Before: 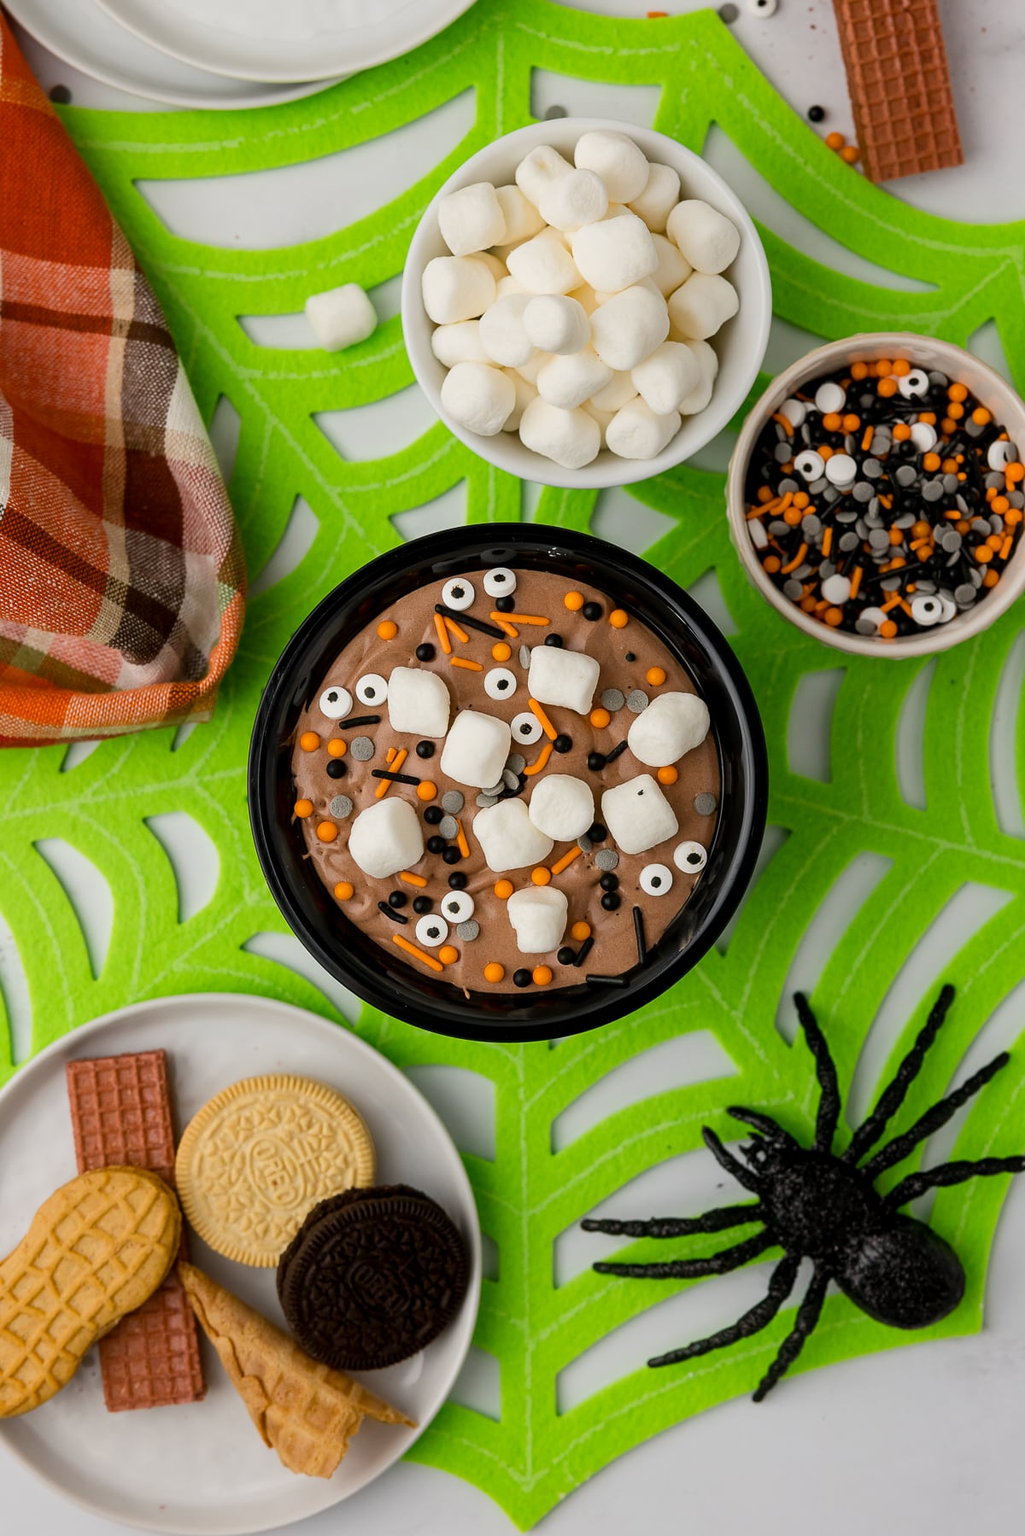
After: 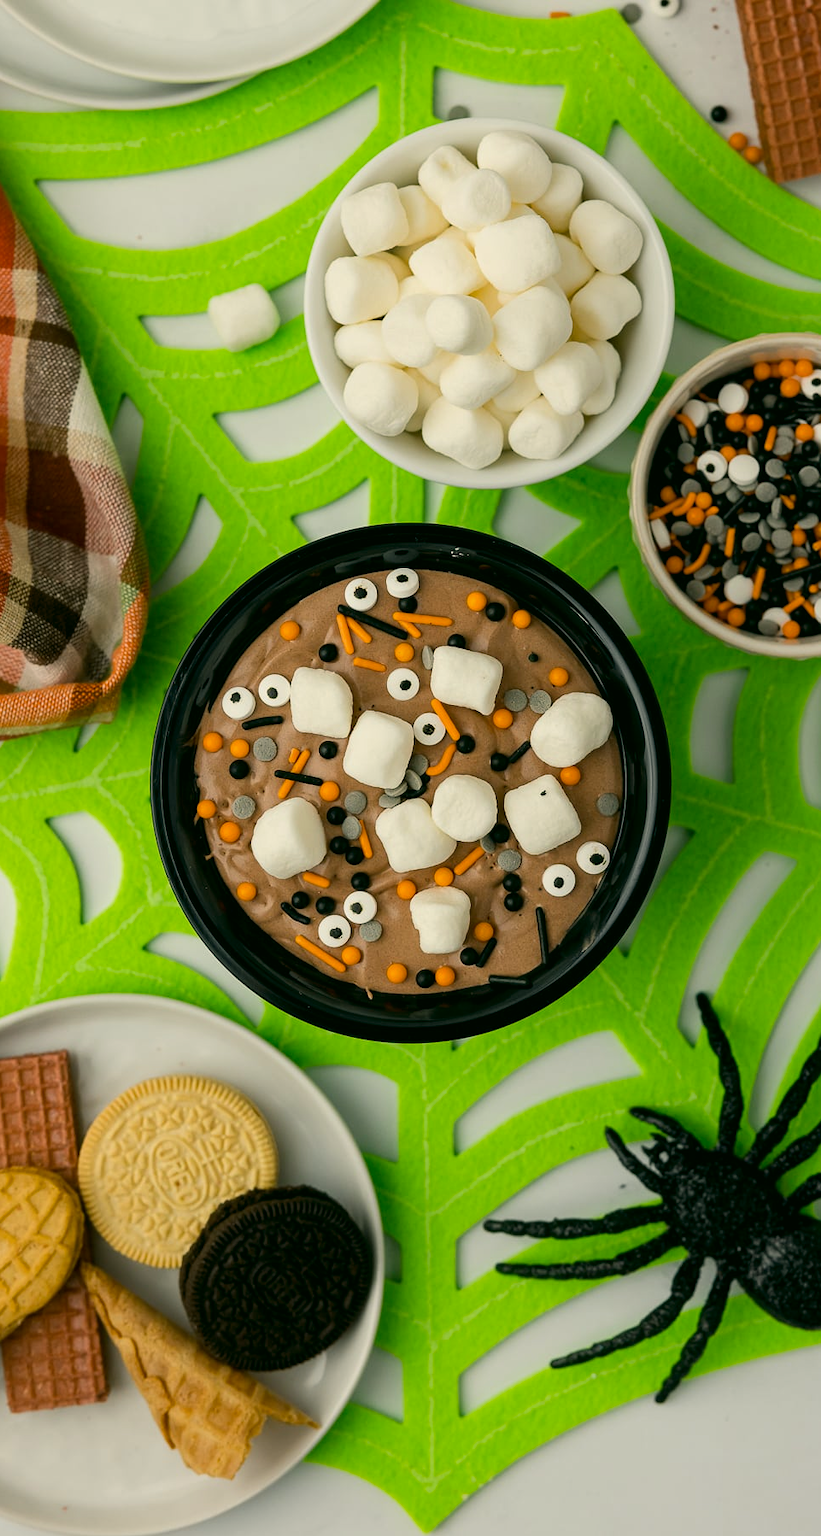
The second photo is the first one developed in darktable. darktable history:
crop and rotate: left 9.504%, right 10.296%
color correction: highlights a* -0.465, highlights b* 9.51, shadows a* -9.46, shadows b* 1.19
